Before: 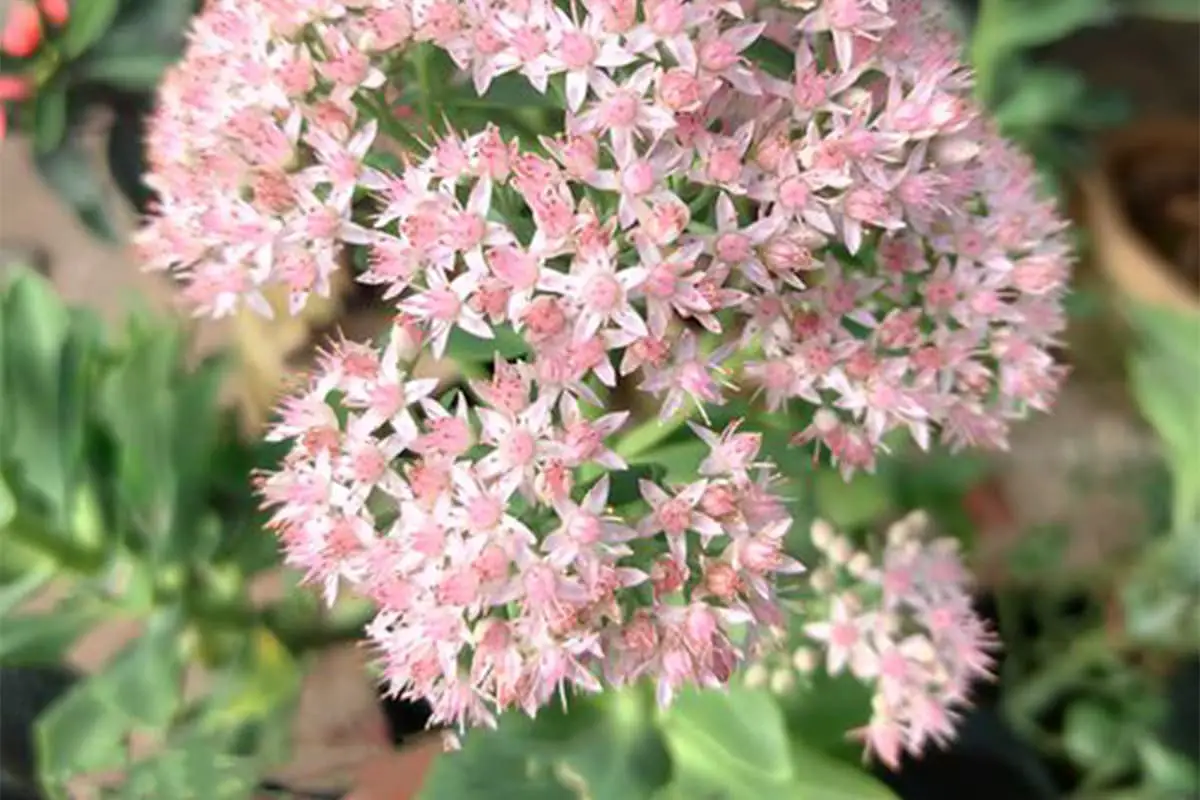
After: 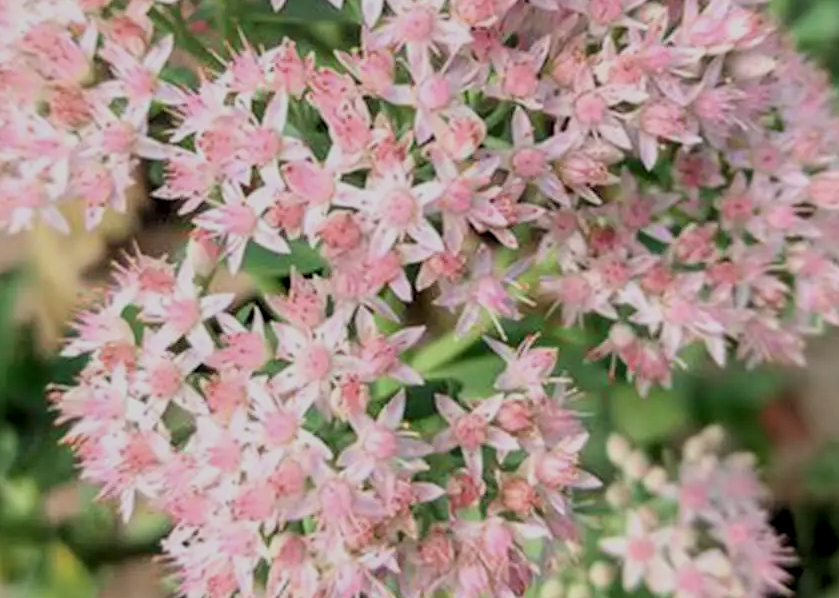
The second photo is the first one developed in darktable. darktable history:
filmic rgb: black relative exposure -7.65 EV, white relative exposure 4.56 EV, hardness 3.61, color science v6 (2022)
crop and rotate: left 17.046%, top 10.659%, right 12.989%, bottom 14.553%
exposure: black level correction 0.001, exposure -0.125 EV, compensate exposure bias true, compensate highlight preservation false
local contrast: on, module defaults
shadows and highlights: shadows 25, highlights -25
